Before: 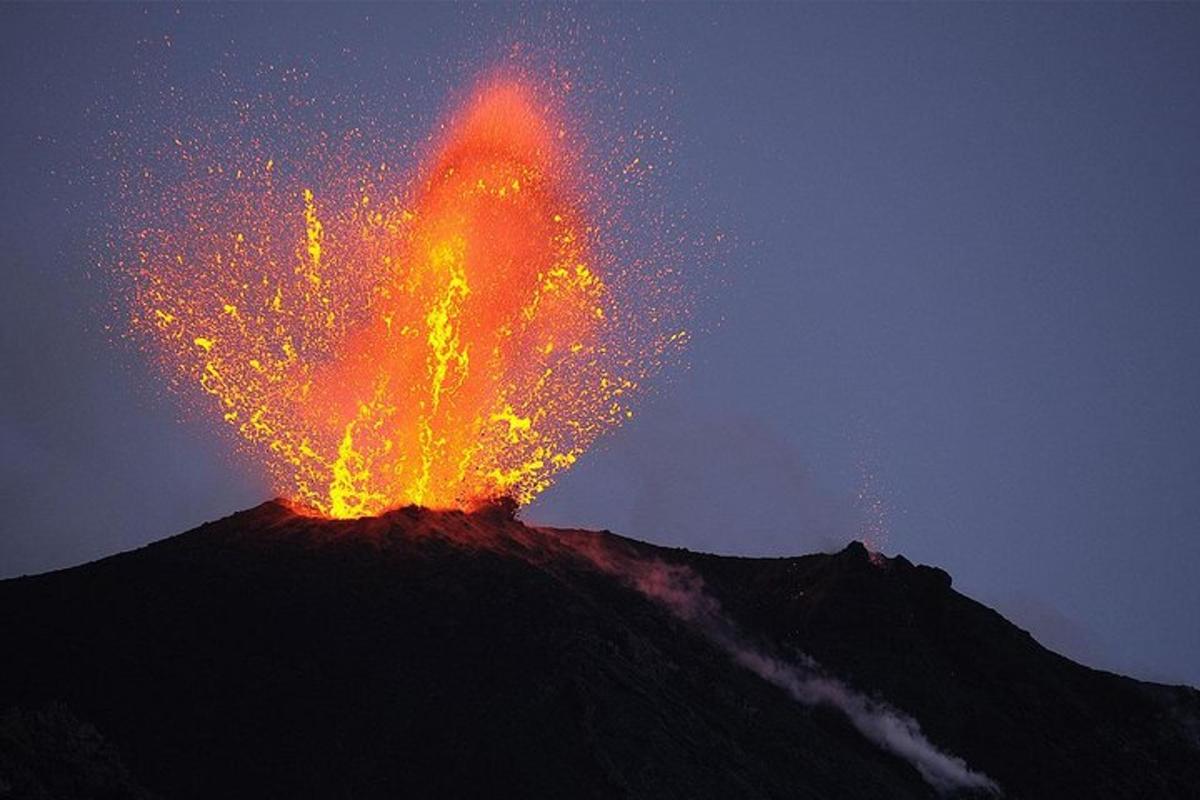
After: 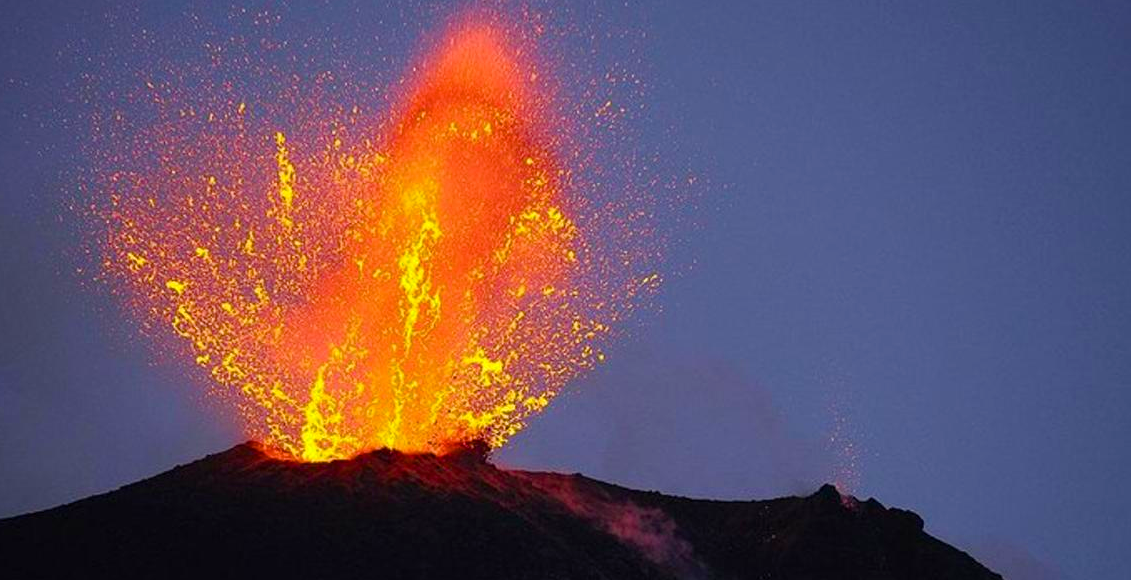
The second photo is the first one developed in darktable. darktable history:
color balance rgb: linear chroma grading › global chroma 10.067%, perceptual saturation grading › global saturation 0.715%, perceptual saturation grading › highlights -15.273%, perceptual saturation grading › shadows 25.315%, global vibrance 30.312%
crop: left 2.357%, top 7.156%, right 3.364%, bottom 20.285%
